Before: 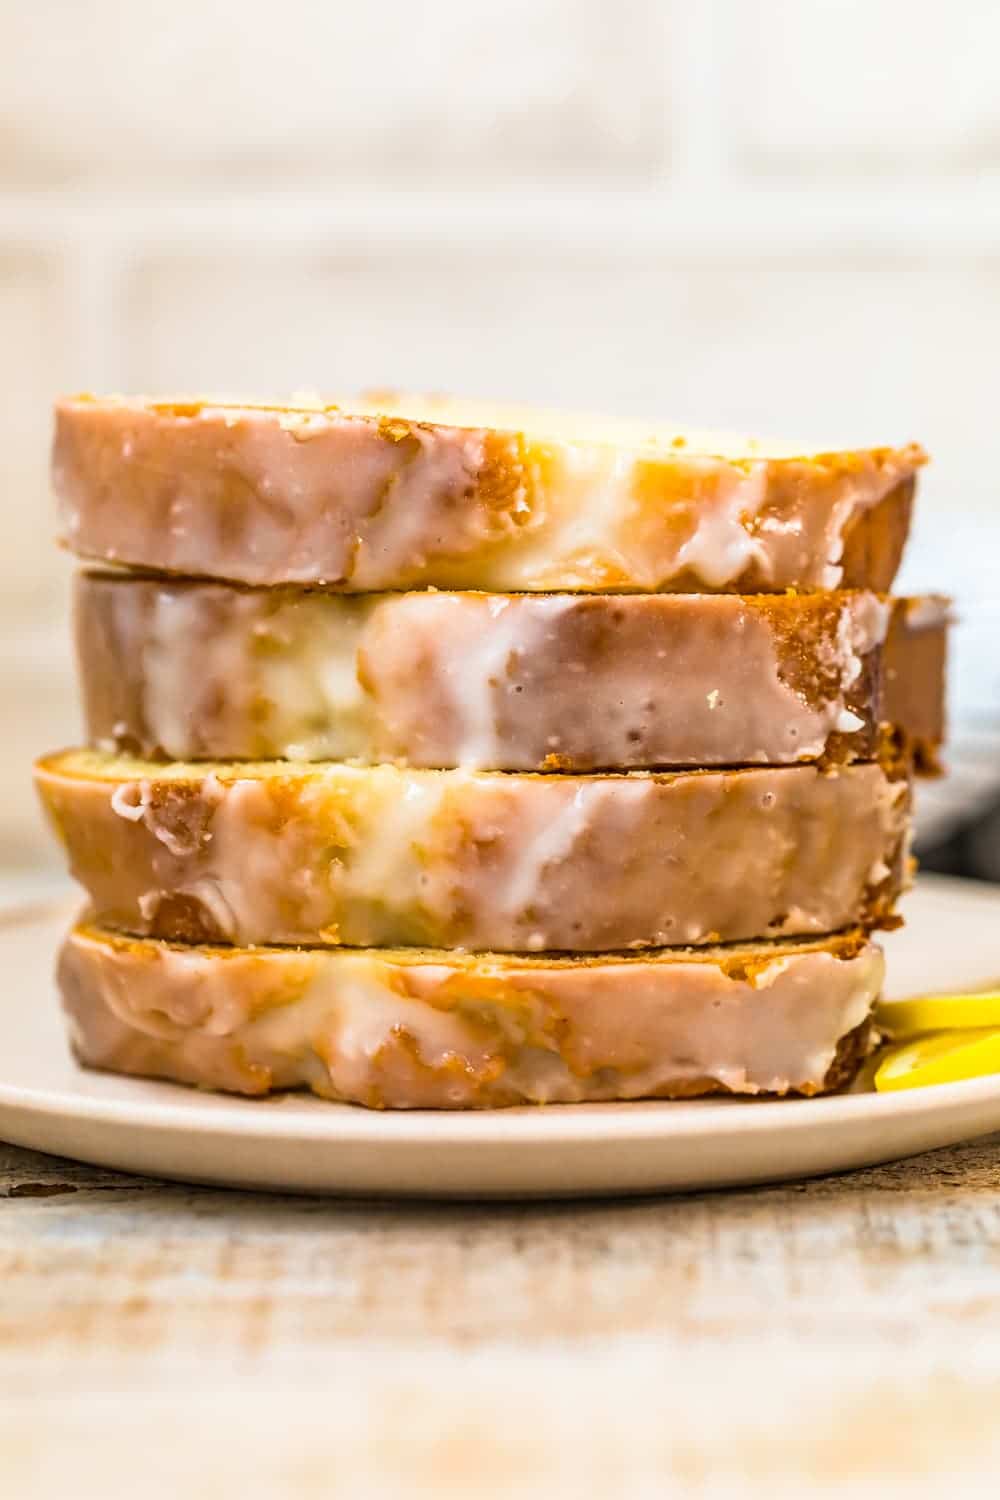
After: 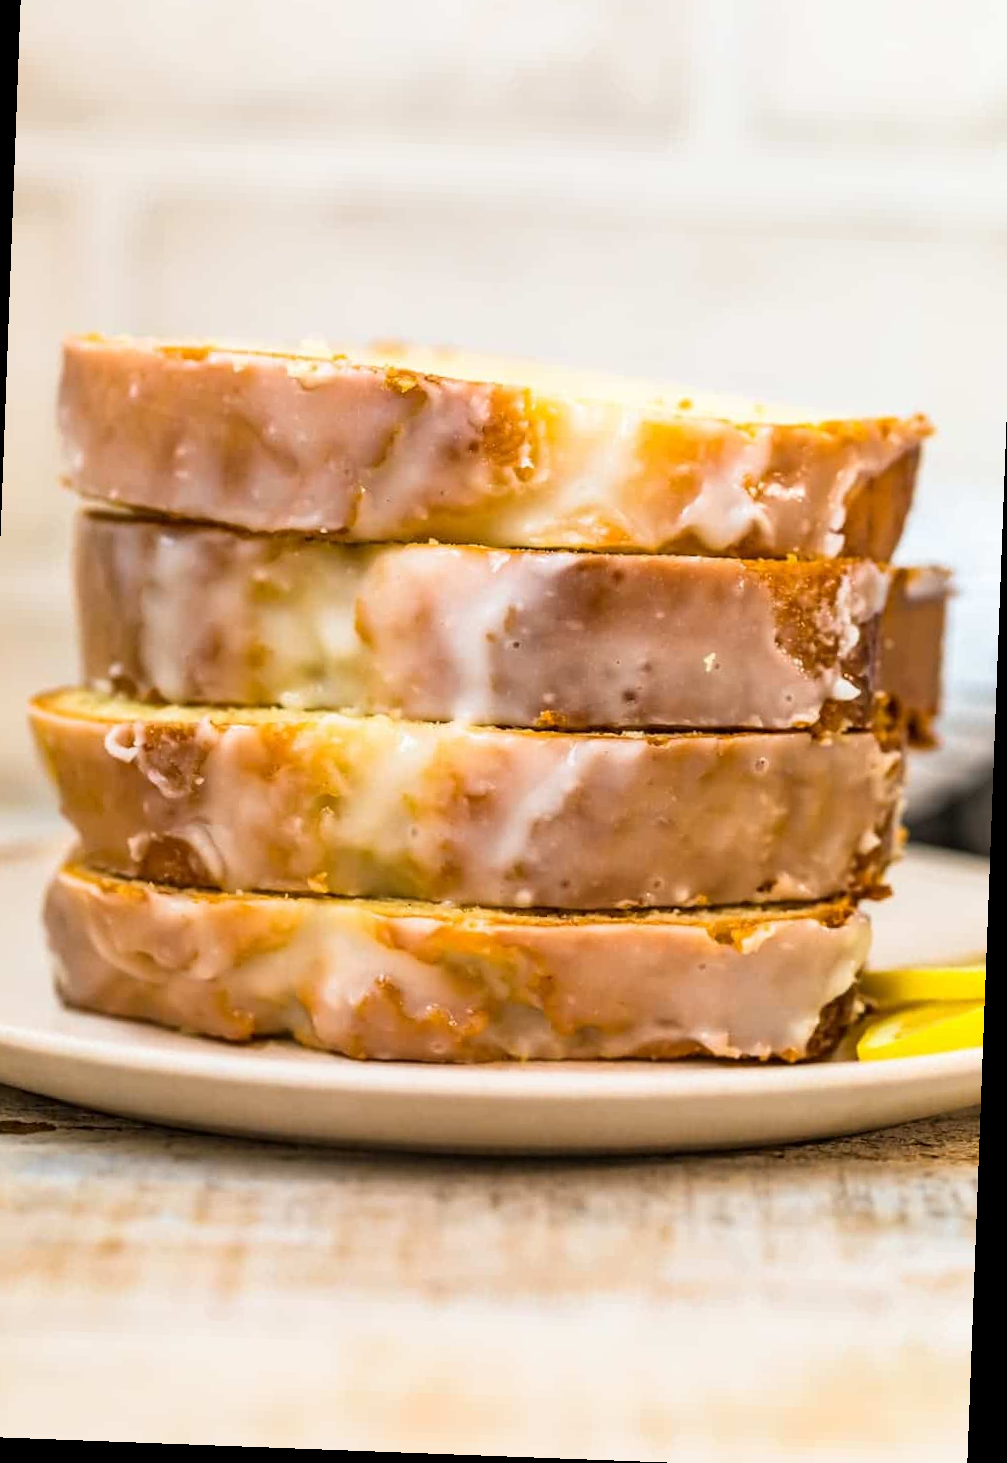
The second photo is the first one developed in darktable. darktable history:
crop and rotate: angle -2.16°, left 3.138%, top 4.183%, right 1.397%, bottom 0.603%
